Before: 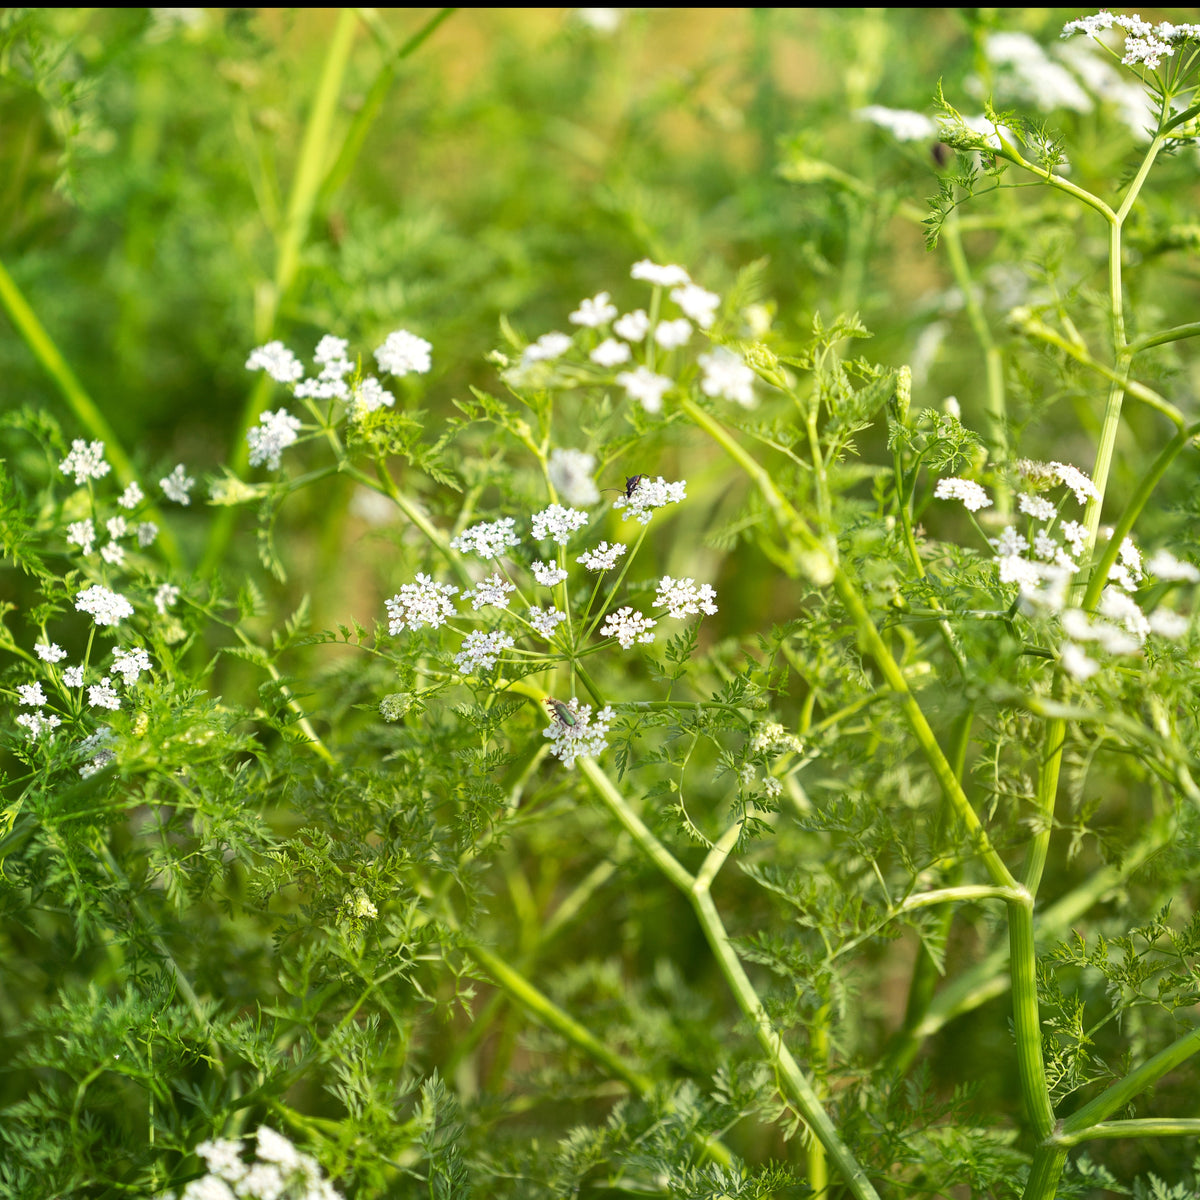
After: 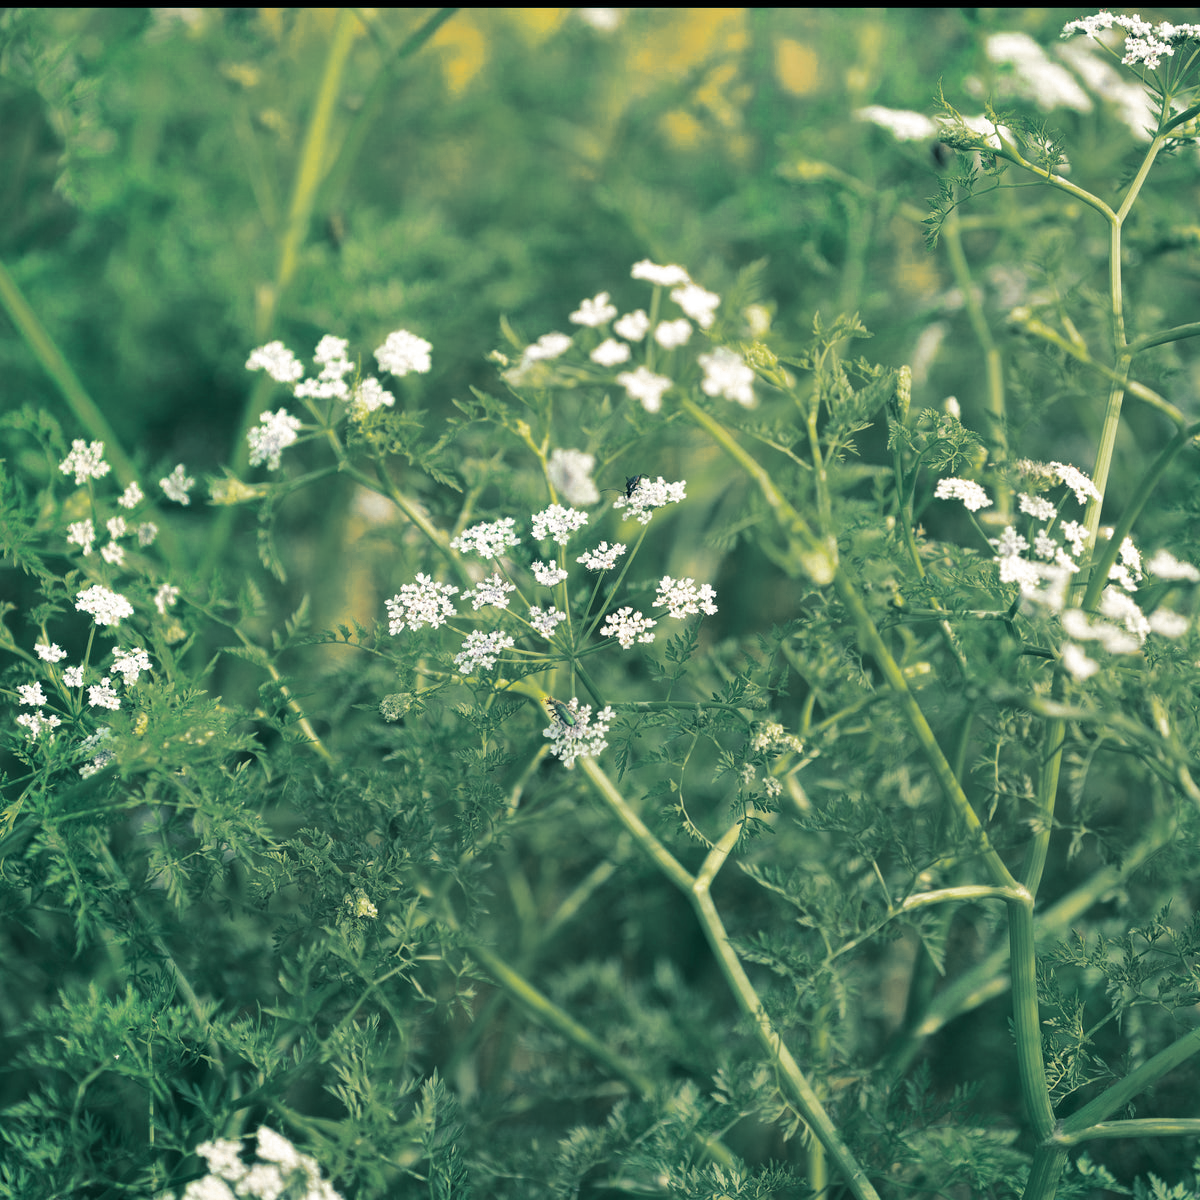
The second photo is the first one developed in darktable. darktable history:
color zones: curves: ch0 [(0.11, 0.396) (0.195, 0.36) (0.25, 0.5) (0.303, 0.412) (0.357, 0.544) (0.75, 0.5) (0.967, 0.328)]; ch1 [(0, 0.468) (0.112, 0.512) (0.202, 0.6) (0.25, 0.5) (0.307, 0.352) (0.357, 0.544) (0.75, 0.5) (0.963, 0.524)]
split-toning: shadows › hue 186.43°, highlights › hue 49.29°, compress 30.29%
